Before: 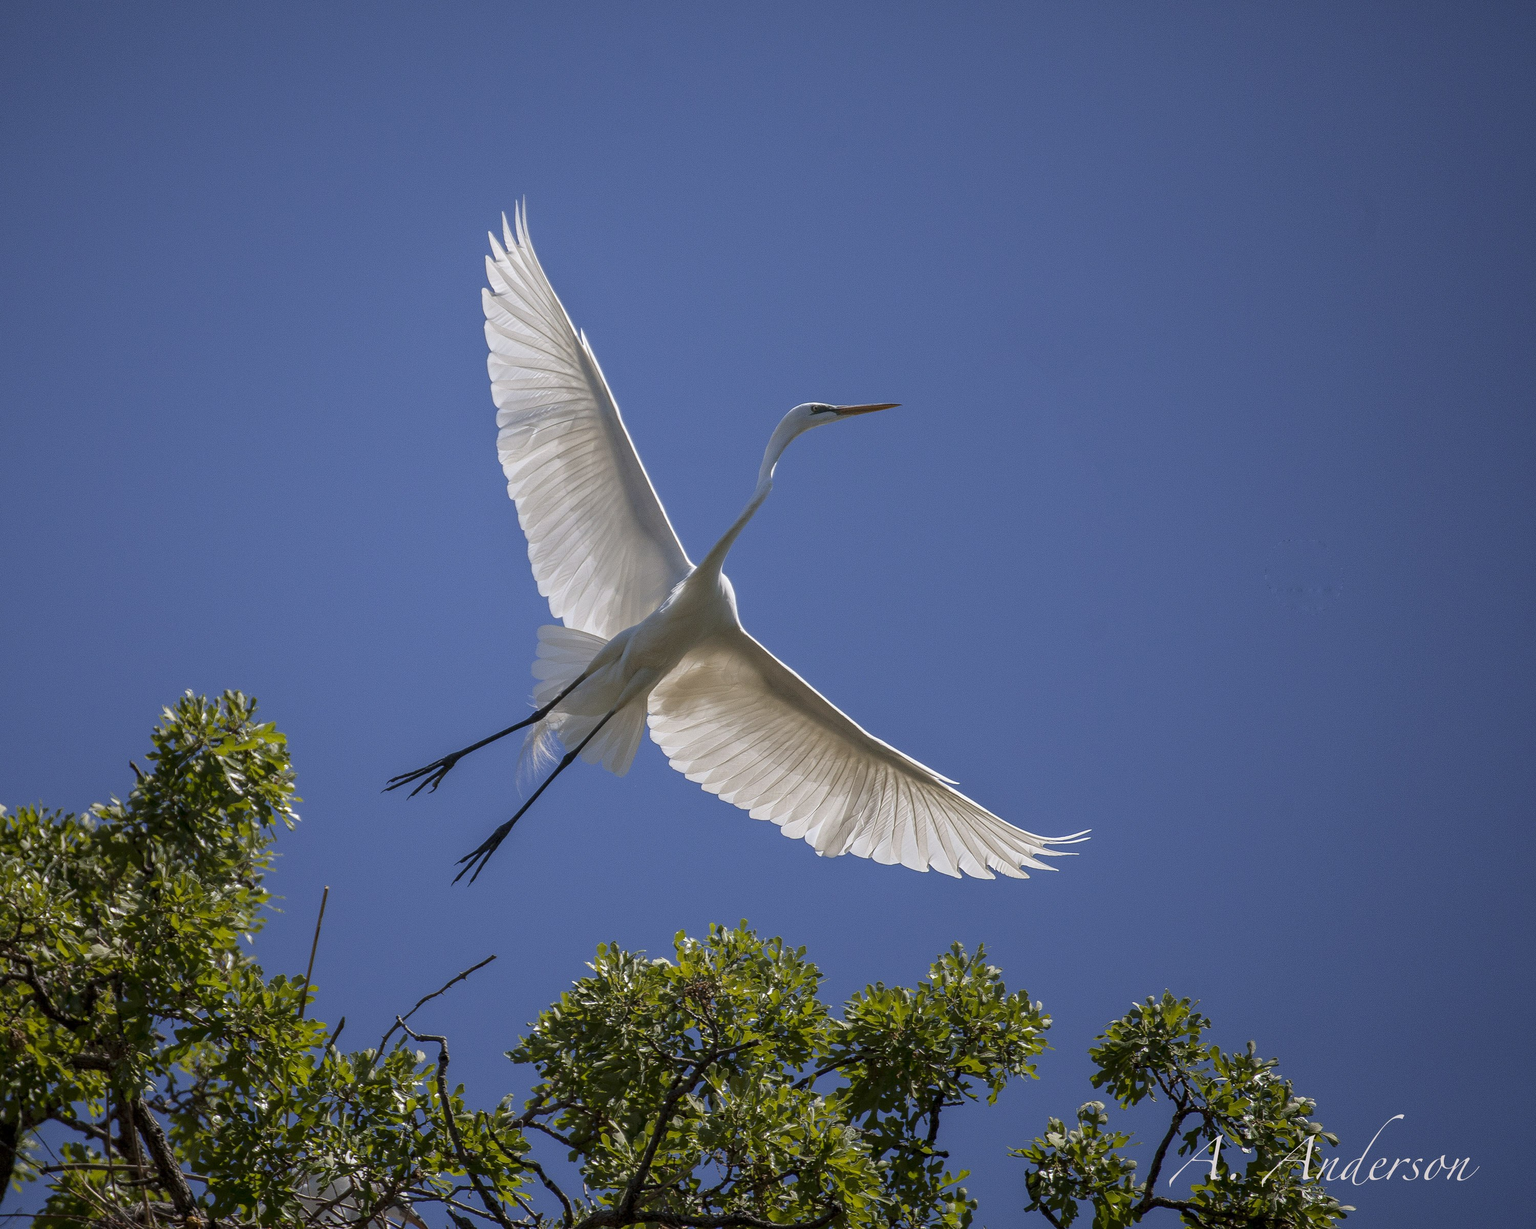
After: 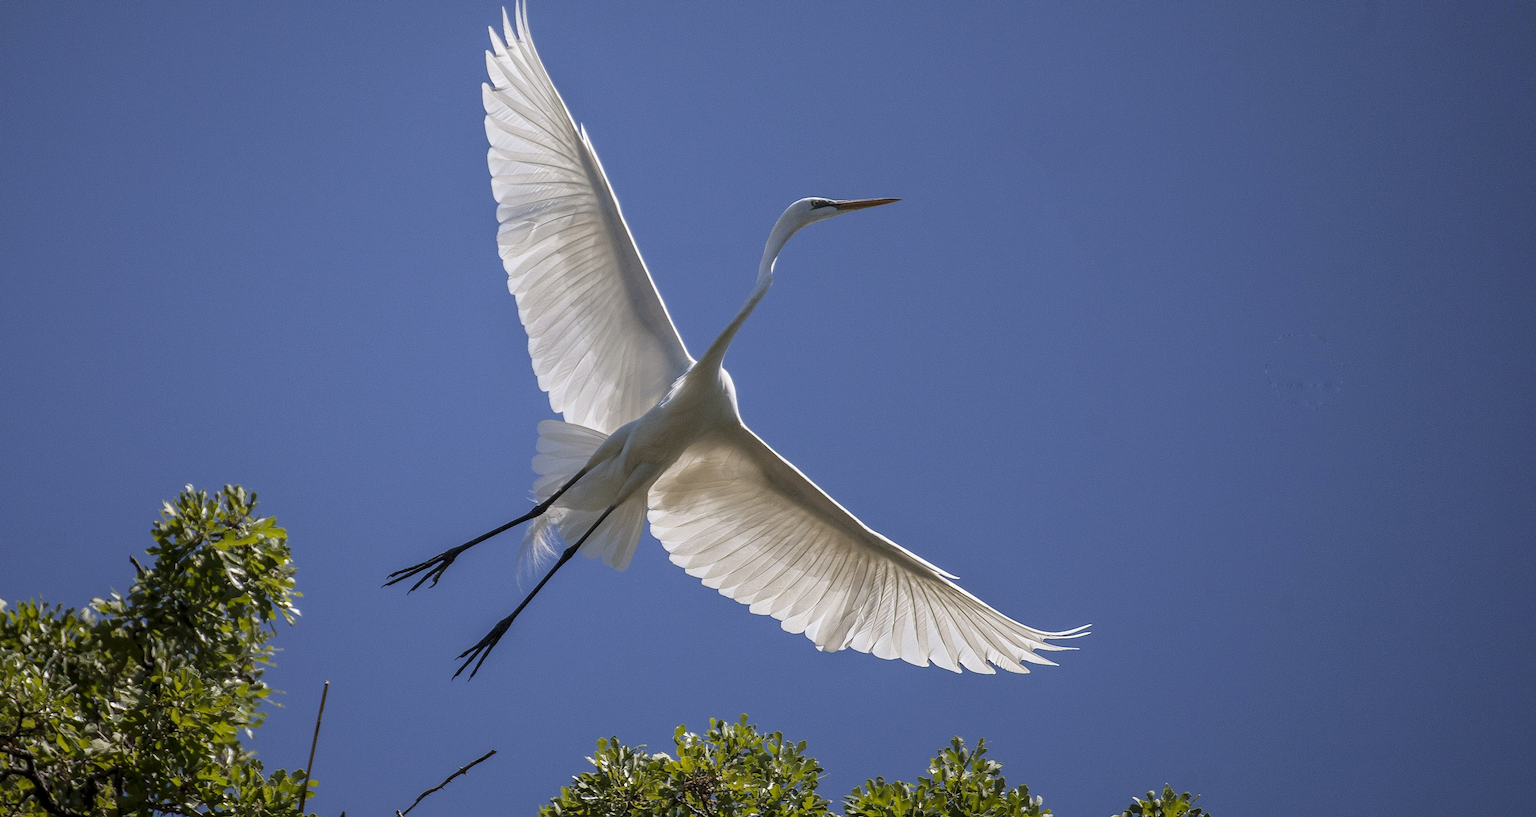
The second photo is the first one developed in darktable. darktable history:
crop: top 16.727%, bottom 16.727%
contrast brightness saturation: contrast 0.1, brightness 0.02, saturation 0.02
levels: levels [0.026, 0.507, 0.987]
